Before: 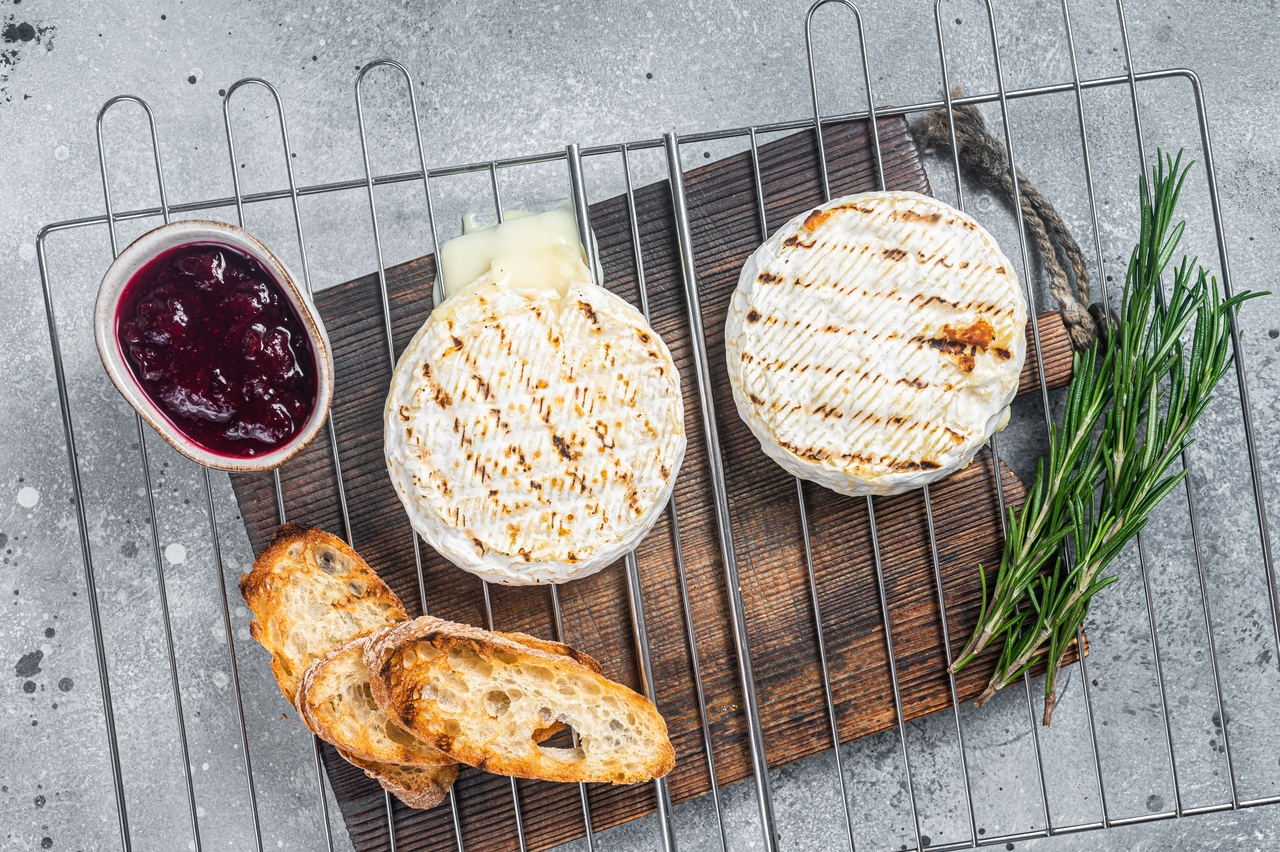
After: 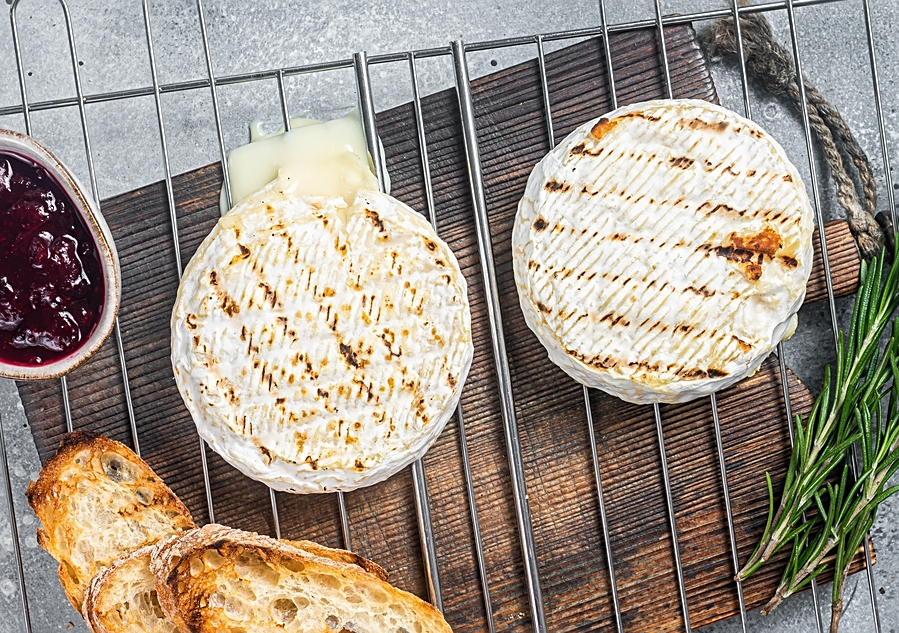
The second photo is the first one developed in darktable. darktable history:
crop and rotate: left 16.684%, top 10.914%, right 13.036%, bottom 14.706%
sharpen: on, module defaults
